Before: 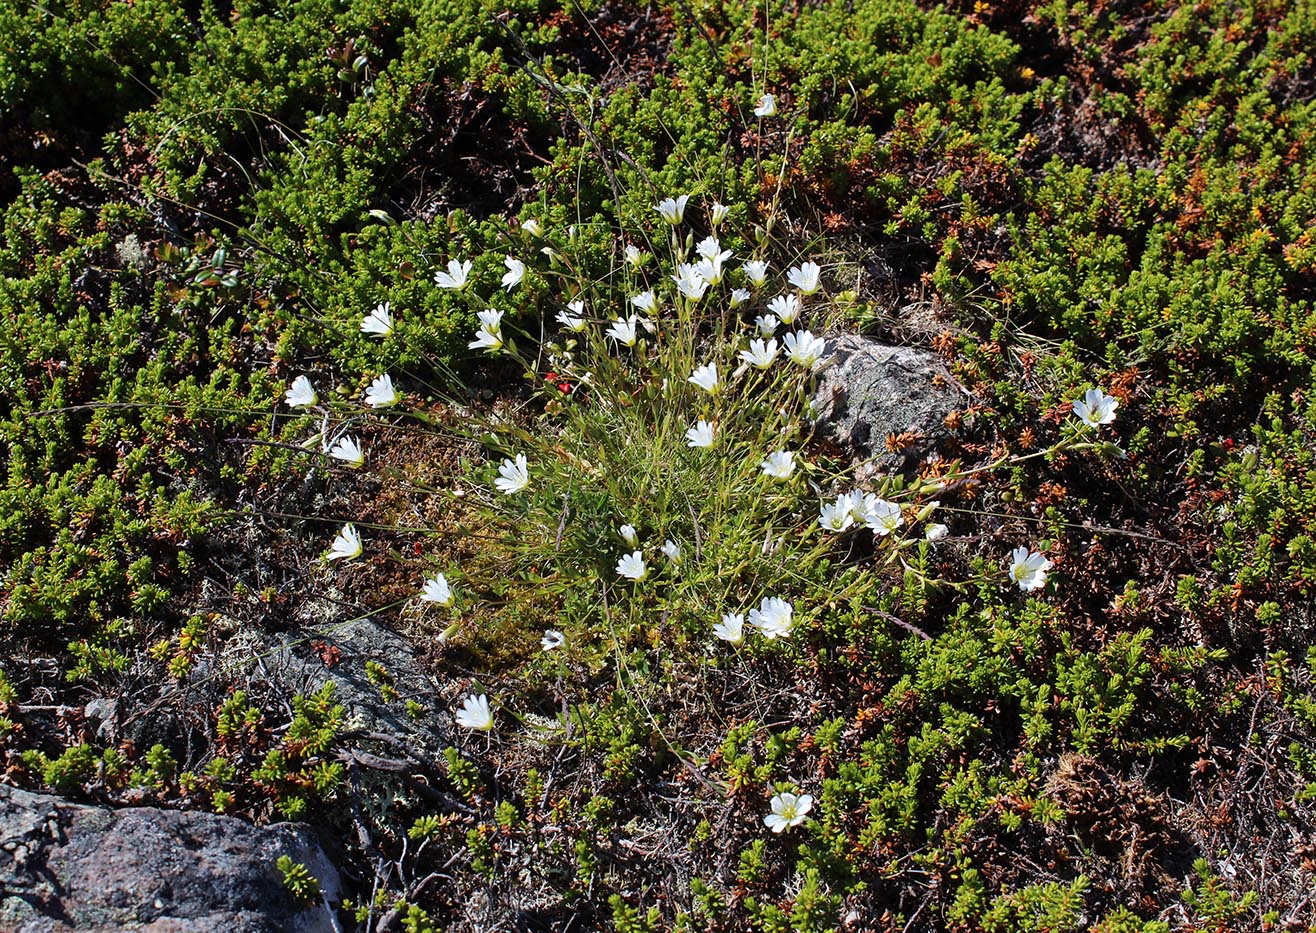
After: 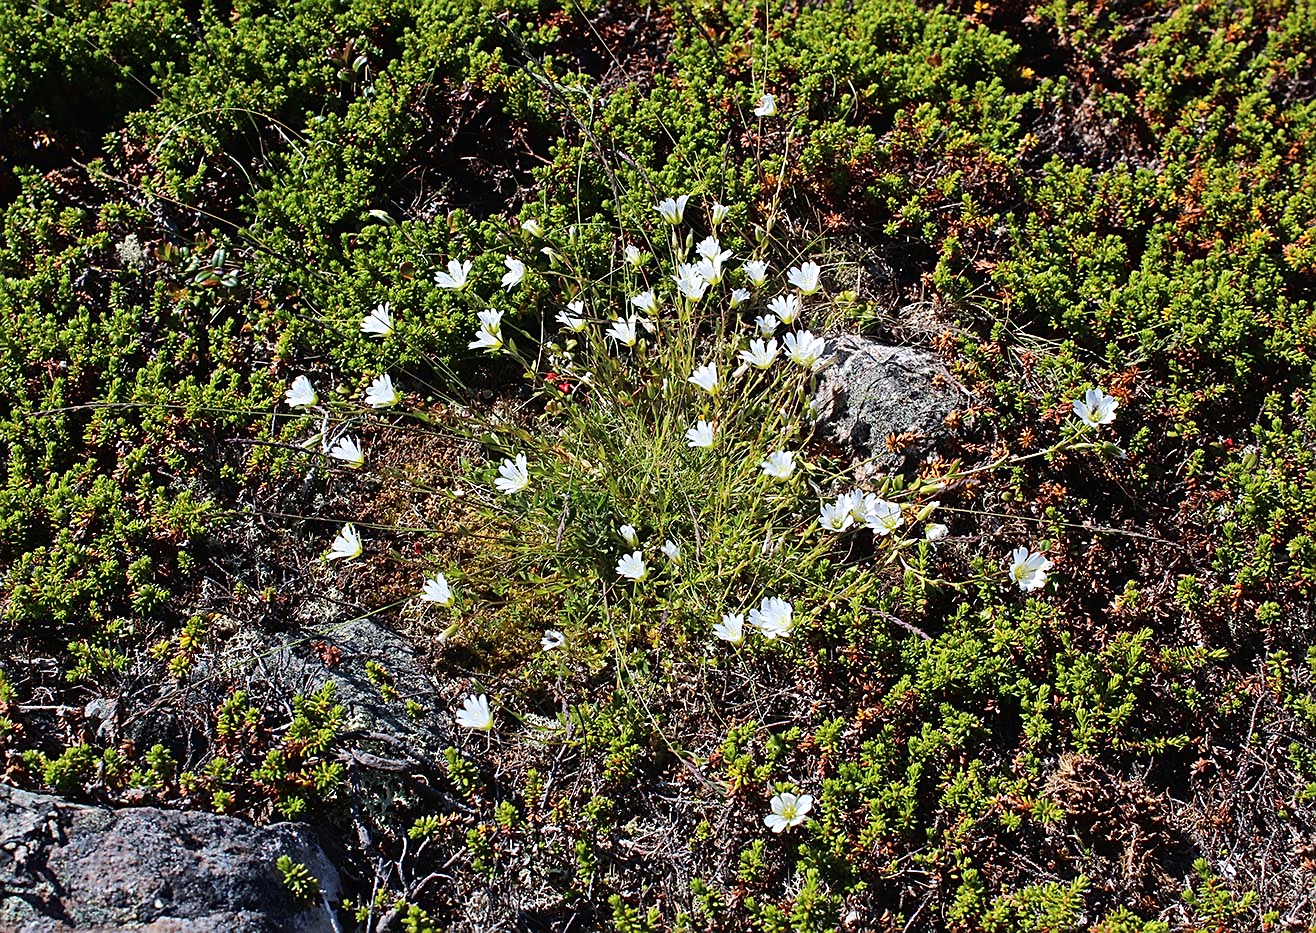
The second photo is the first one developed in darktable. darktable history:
tone curve: curves: ch0 [(0, 0.01) (0.037, 0.032) (0.131, 0.108) (0.275, 0.258) (0.483, 0.512) (0.61, 0.661) (0.696, 0.742) (0.792, 0.834) (0.911, 0.936) (0.997, 0.995)]; ch1 [(0, 0) (0.308, 0.29) (0.425, 0.411) (0.503, 0.502) (0.551, 0.563) (0.683, 0.706) (0.746, 0.77) (1, 1)]; ch2 [(0, 0) (0.246, 0.233) (0.36, 0.352) (0.415, 0.415) (0.485, 0.487) (0.502, 0.502) (0.525, 0.523) (0.545, 0.552) (0.587, 0.6) (0.636, 0.652) (0.711, 0.729) (0.845, 0.855) (0.998, 0.977)], color space Lab, linked channels, preserve colors none
sharpen: on, module defaults
